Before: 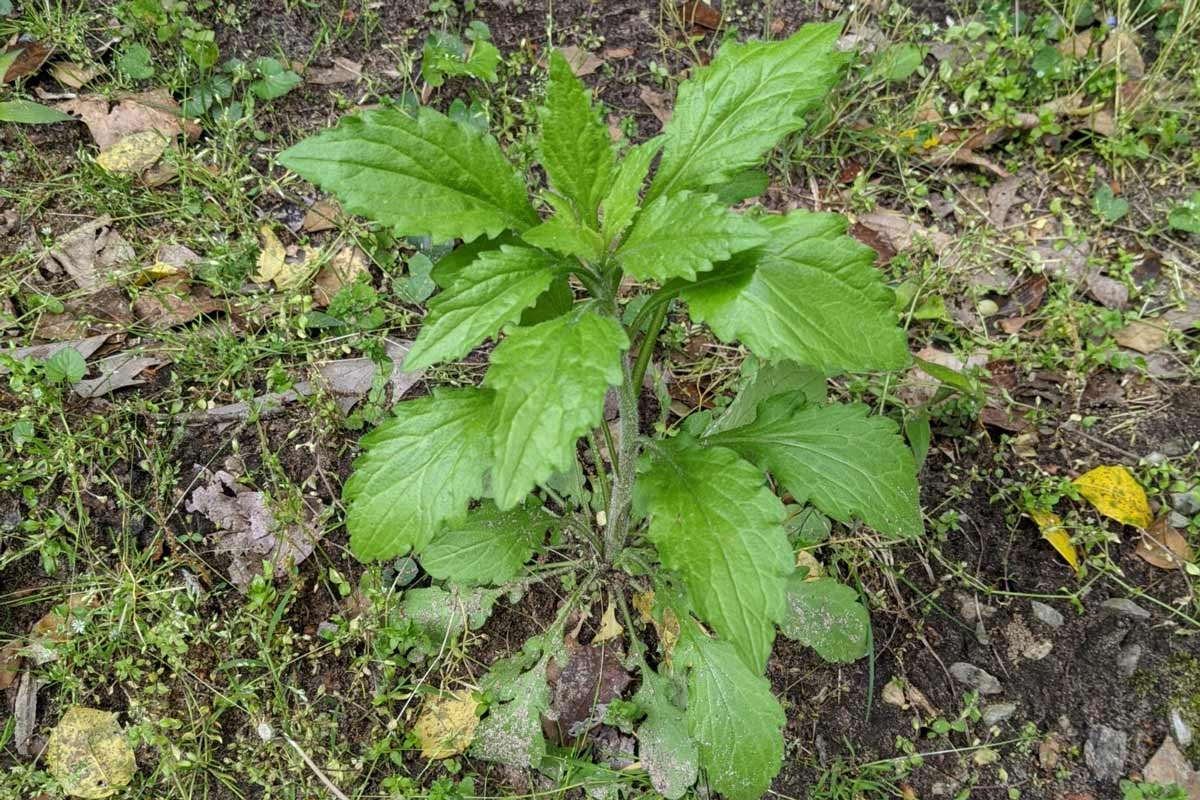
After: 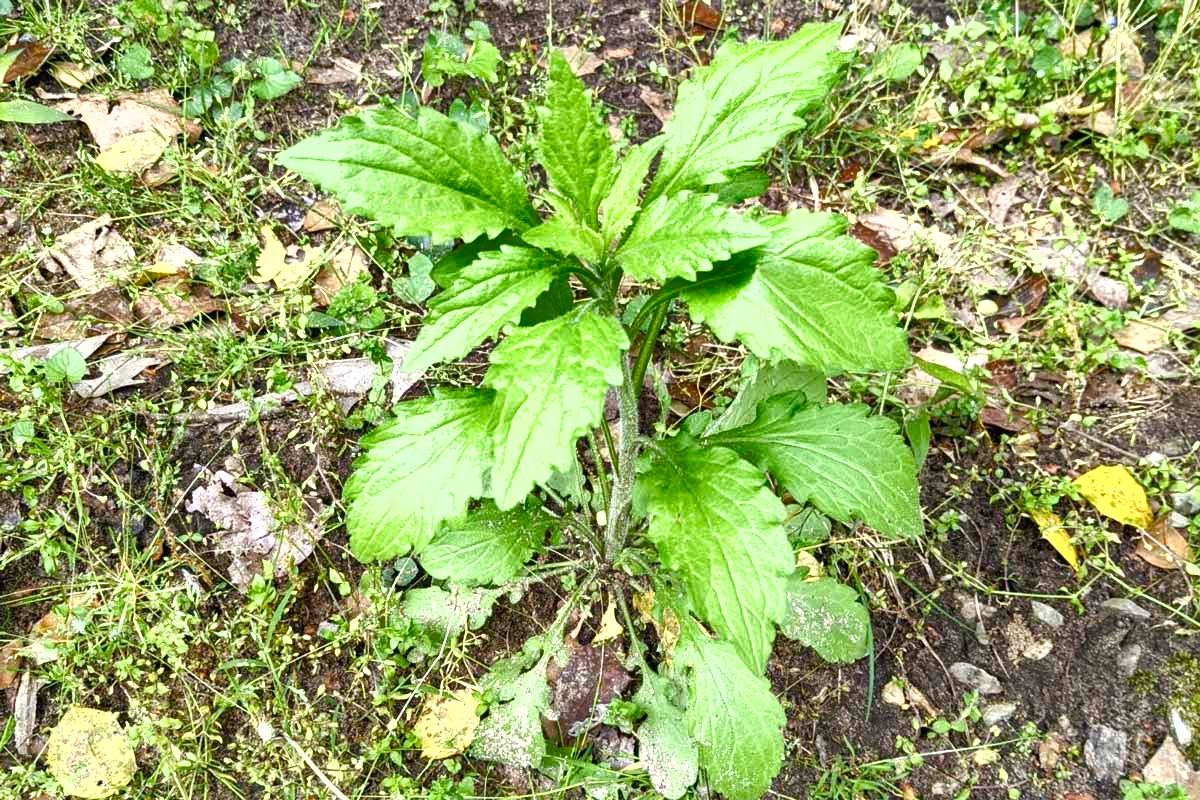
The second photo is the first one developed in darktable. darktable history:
exposure: black level correction 0, exposure 0.7 EV, compensate exposure bias true, compensate highlight preservation false
color balance rgb: perceptual saturation grading › global saturation 25%, perceptual saturation grading › highlights -50%, perceptual saturation grading › shadows 30%, perceptual brilliance grading › global brilliance 12%, global vibrance 20%
shadows and highlights: low approximation 0.01, soften with gaussian
